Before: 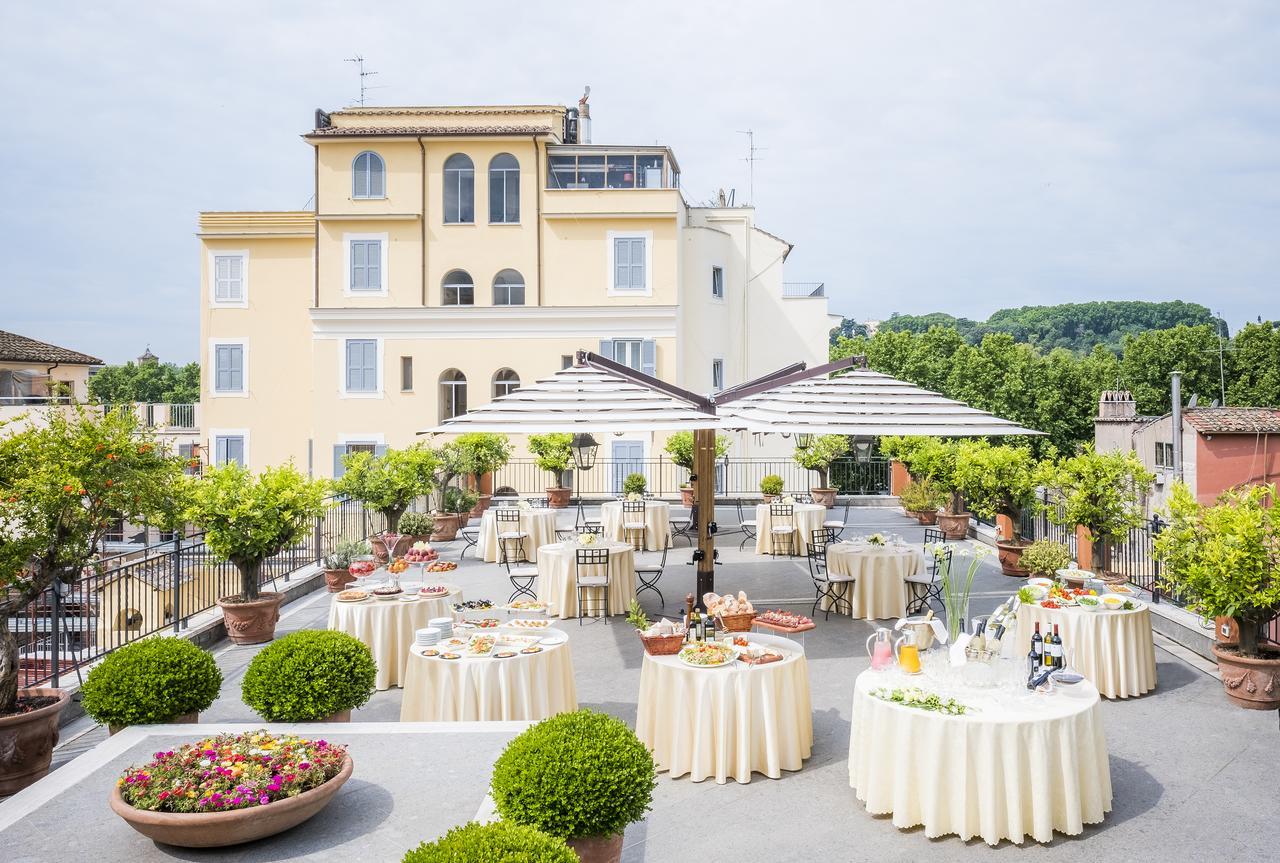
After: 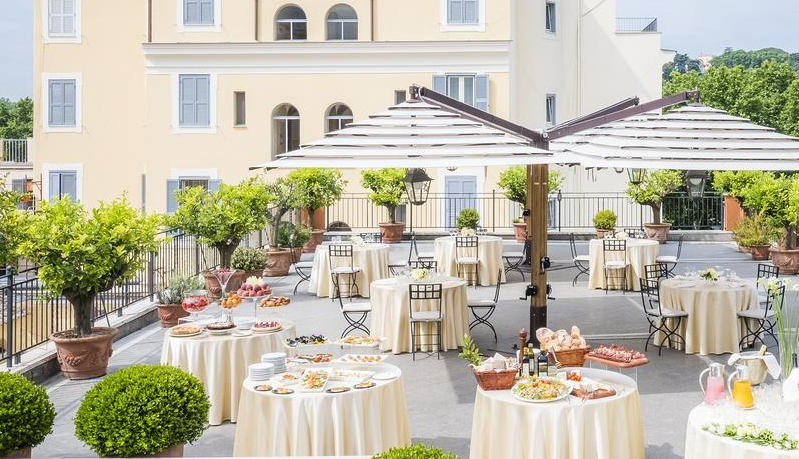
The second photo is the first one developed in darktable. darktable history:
crop: left 13.05%, top 30.807%, right 24.497%, bottom 15.959%
